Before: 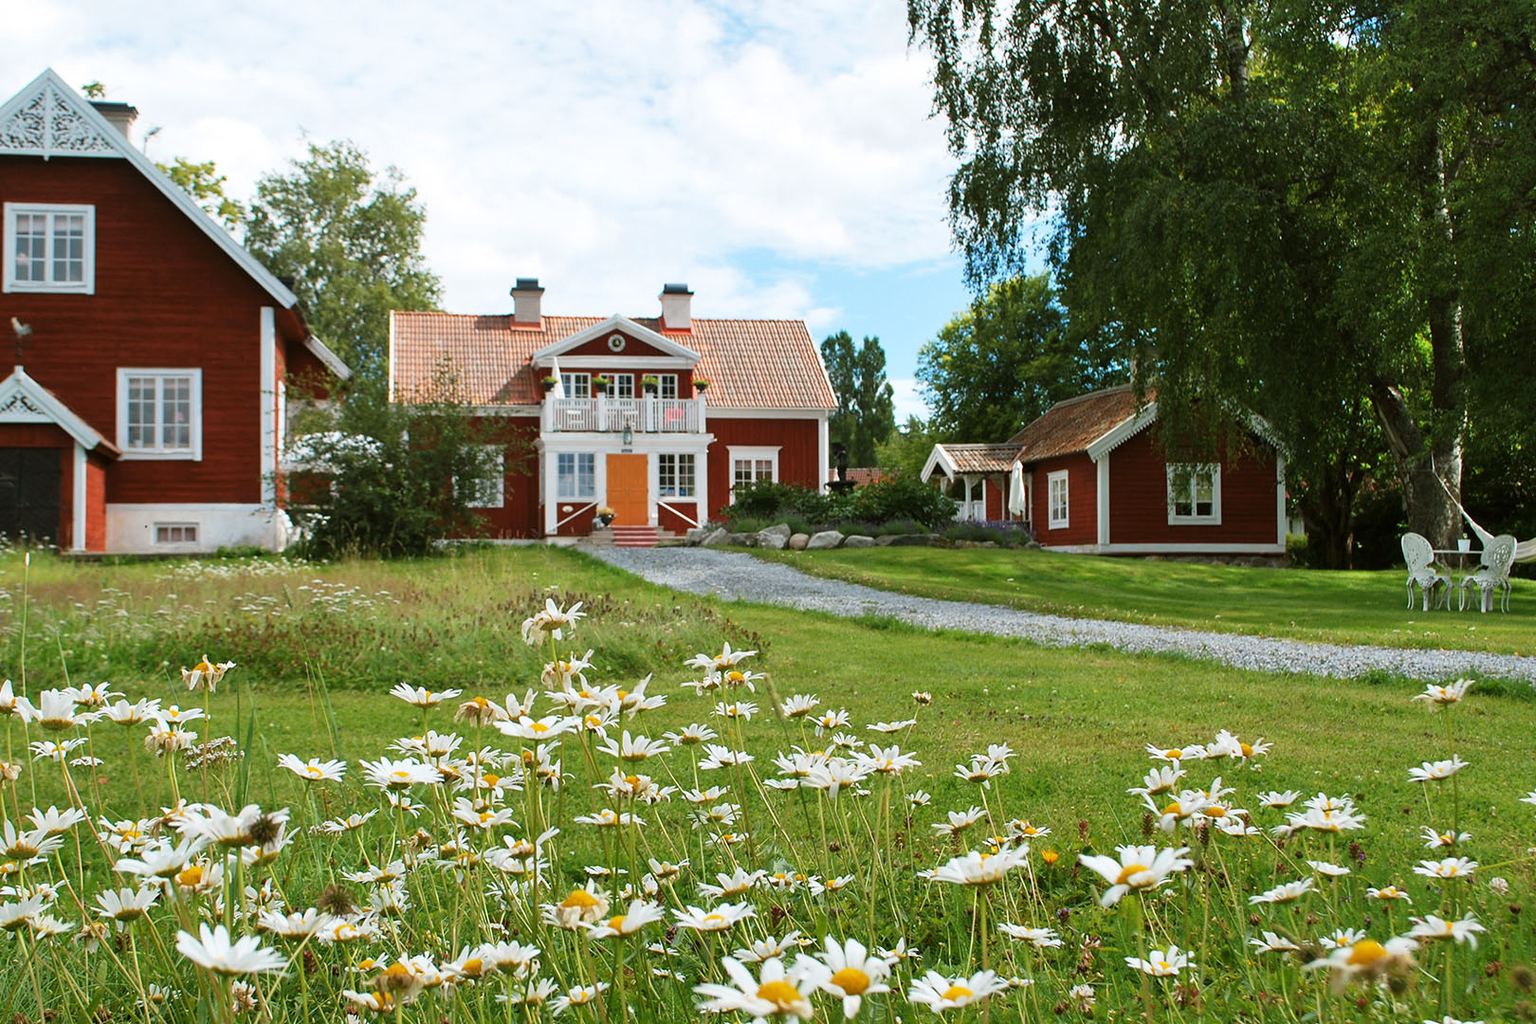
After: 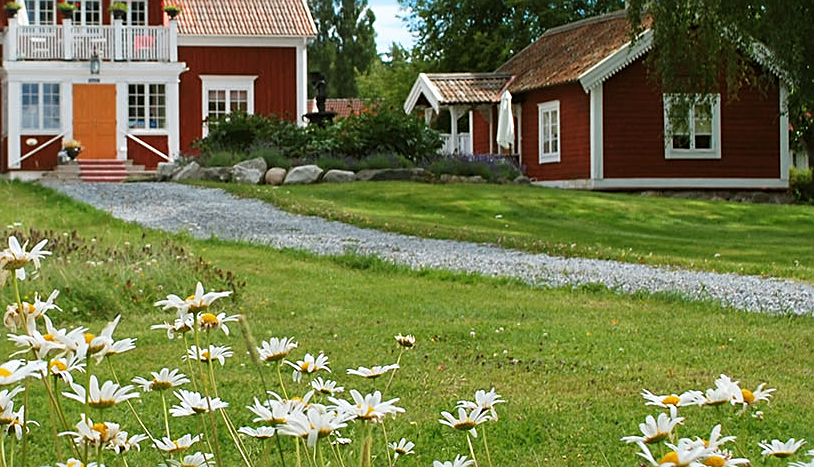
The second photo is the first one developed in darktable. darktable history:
crop: left 35.03%, top 36.625%, right 14.663%, bottom 20.057%
sharpen: radius 2.167, amount 0.381, threshold 0
